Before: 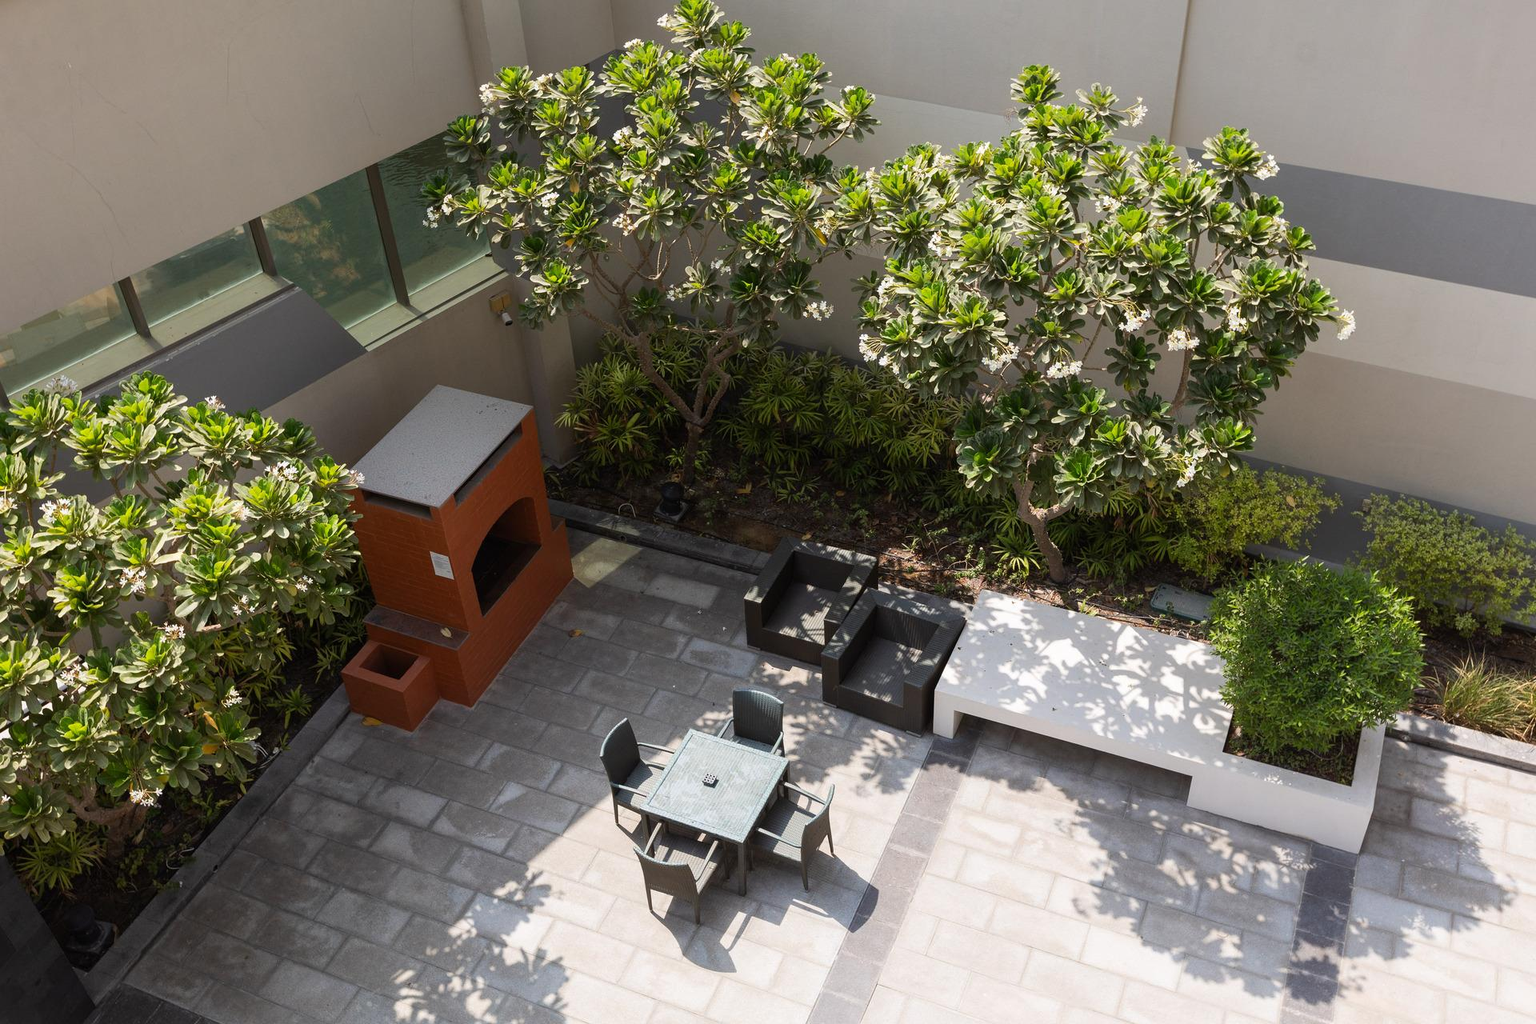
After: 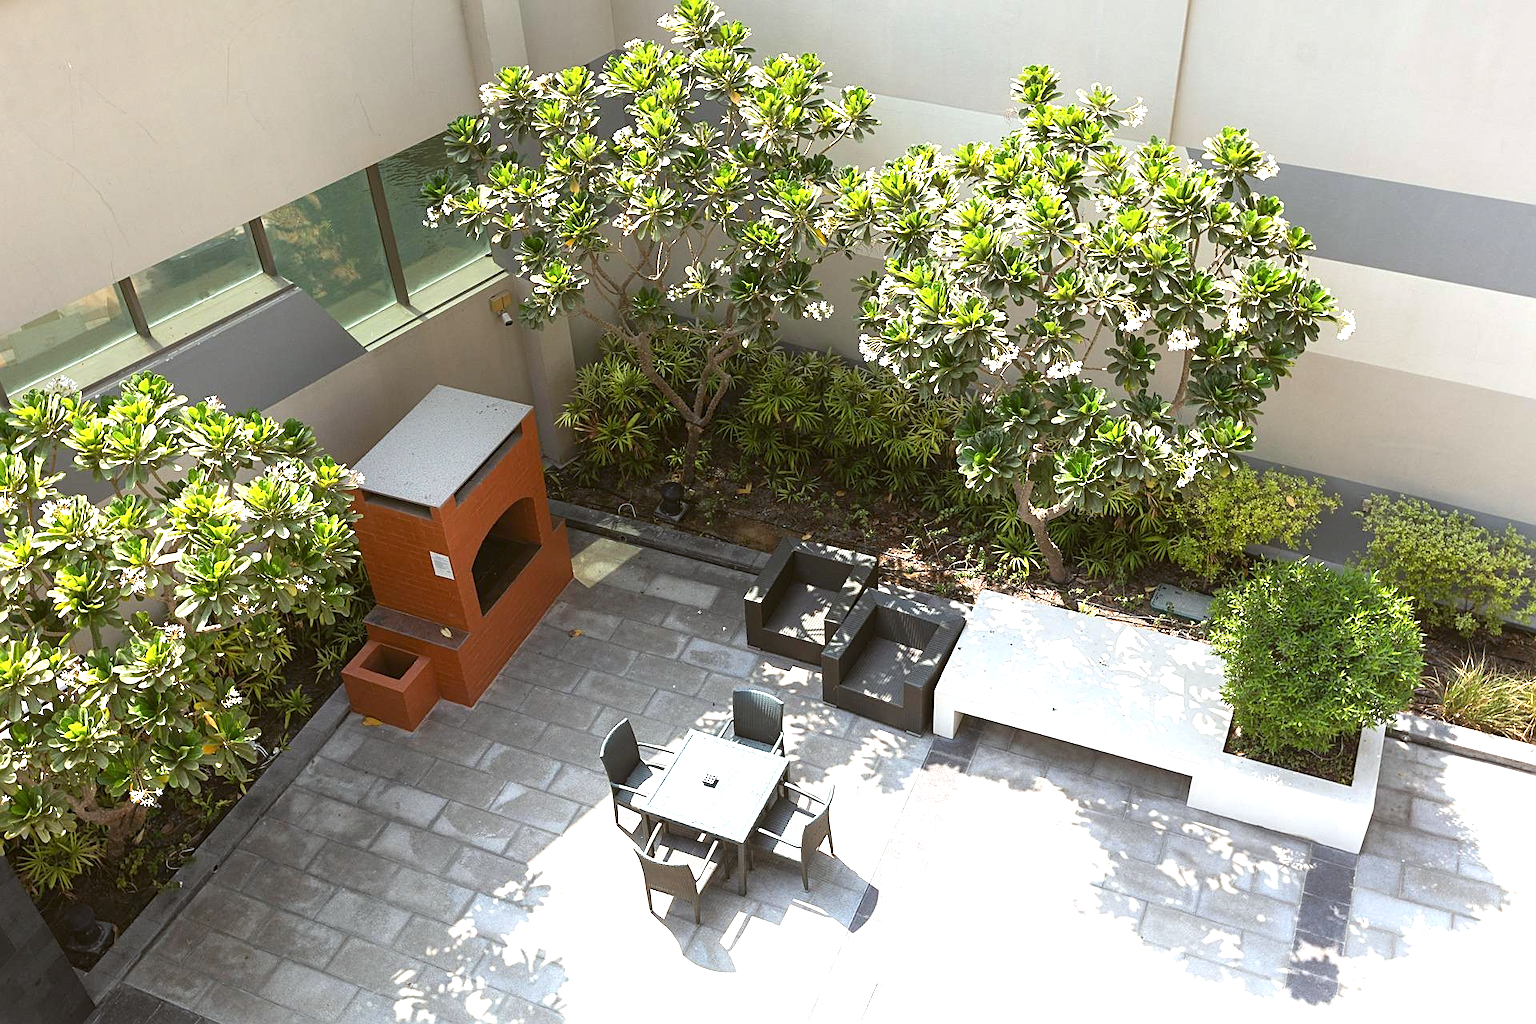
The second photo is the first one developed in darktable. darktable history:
sharpen: on, module defaults
color balance: lift [1.004, 1.002, 1.002, 0.998], gamma [1, 1.007, 1.002, 0.993], gain [1, 0.977, 1.013, 1.023], contrast -3.64%
exposure: exposure 1.15 EV, compensate highlight preservation false
